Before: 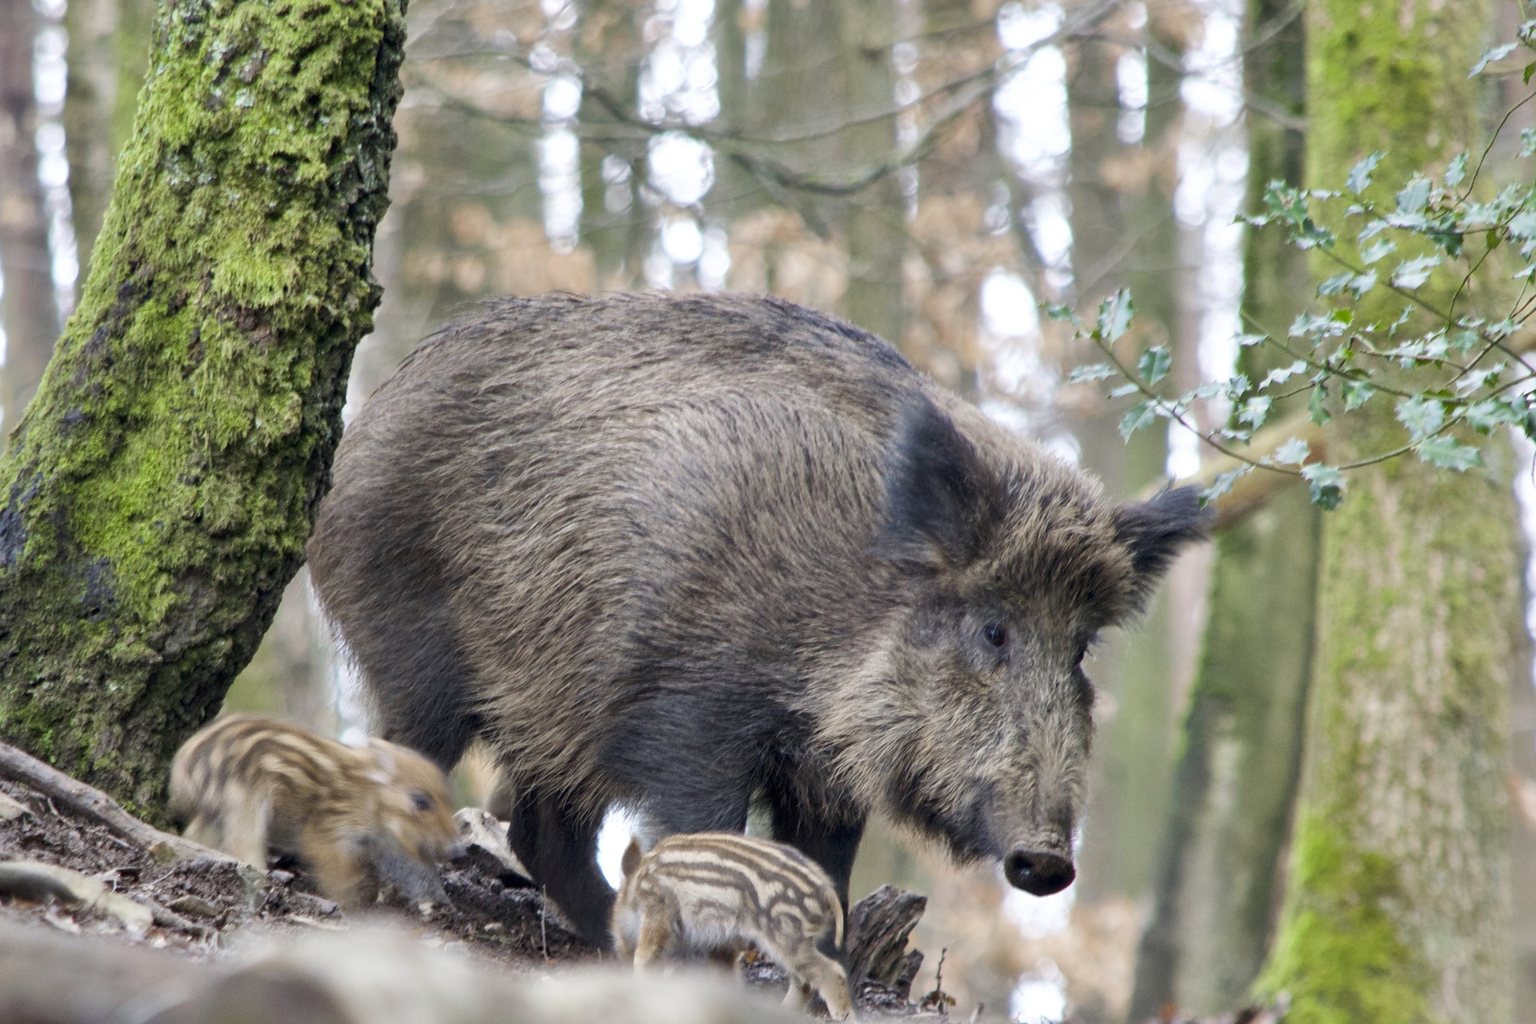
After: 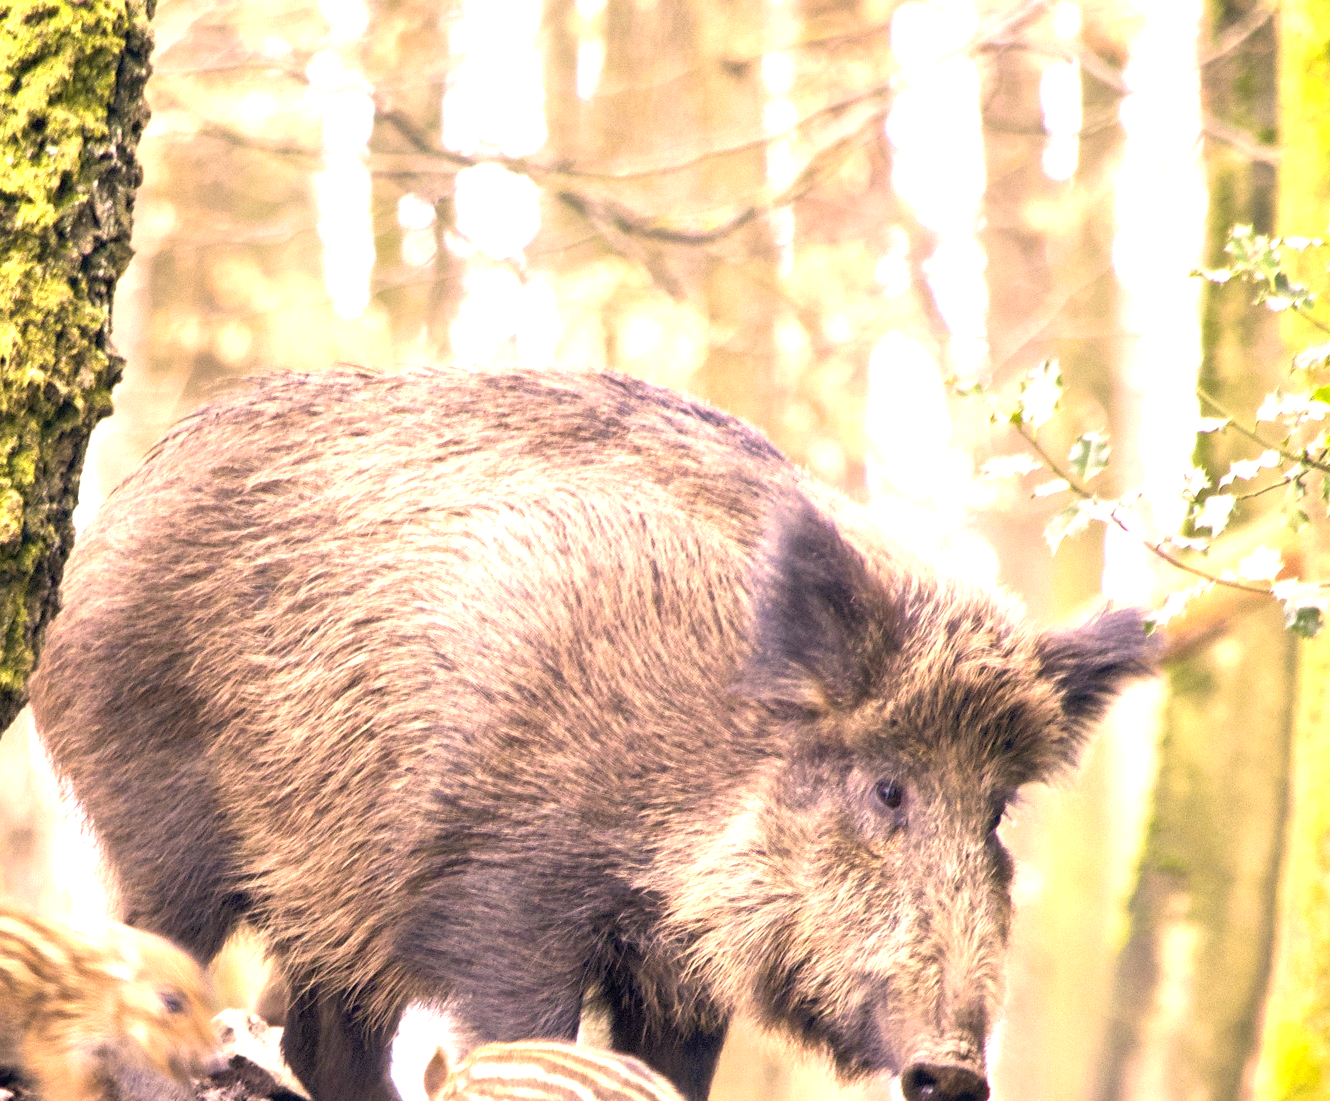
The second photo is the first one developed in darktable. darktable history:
crop: left 18.479%, right 12.2%, bottom 13.971%
exposure: black level correction 0, exposure 1.625 EV, compensate exposure bias true, compensate highlight preservation false
color correction: highlights a* 21.88, highlights b* 22.25
